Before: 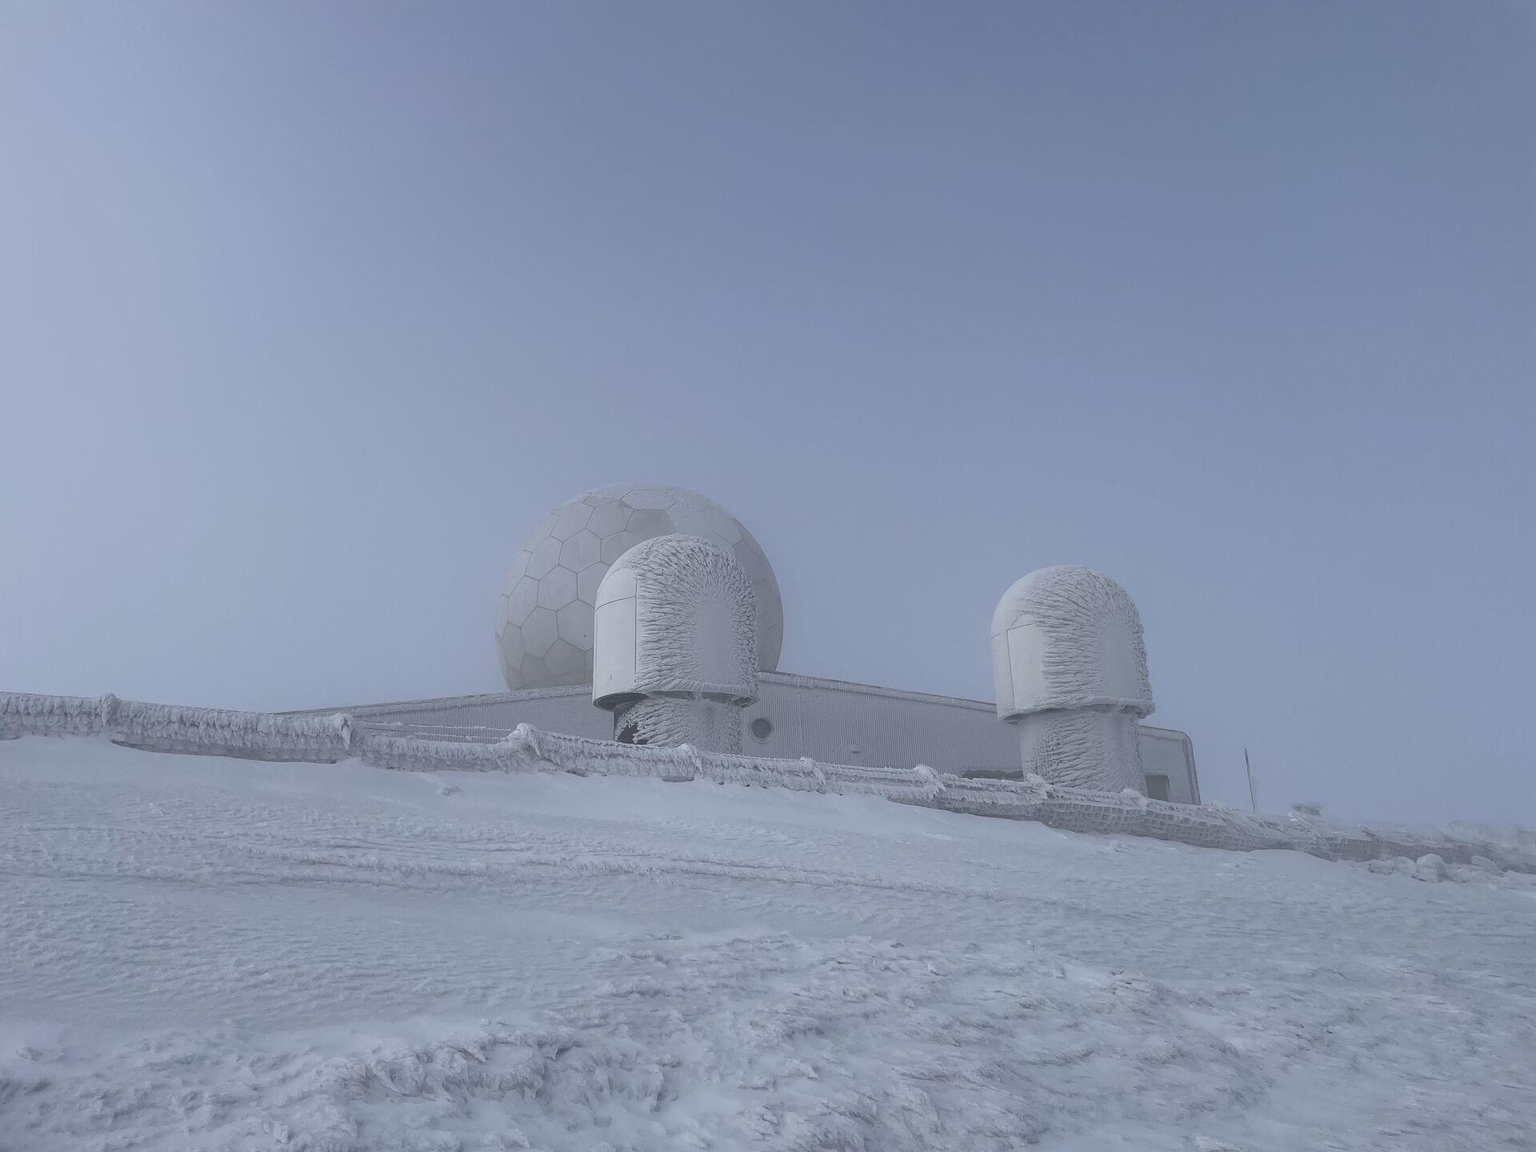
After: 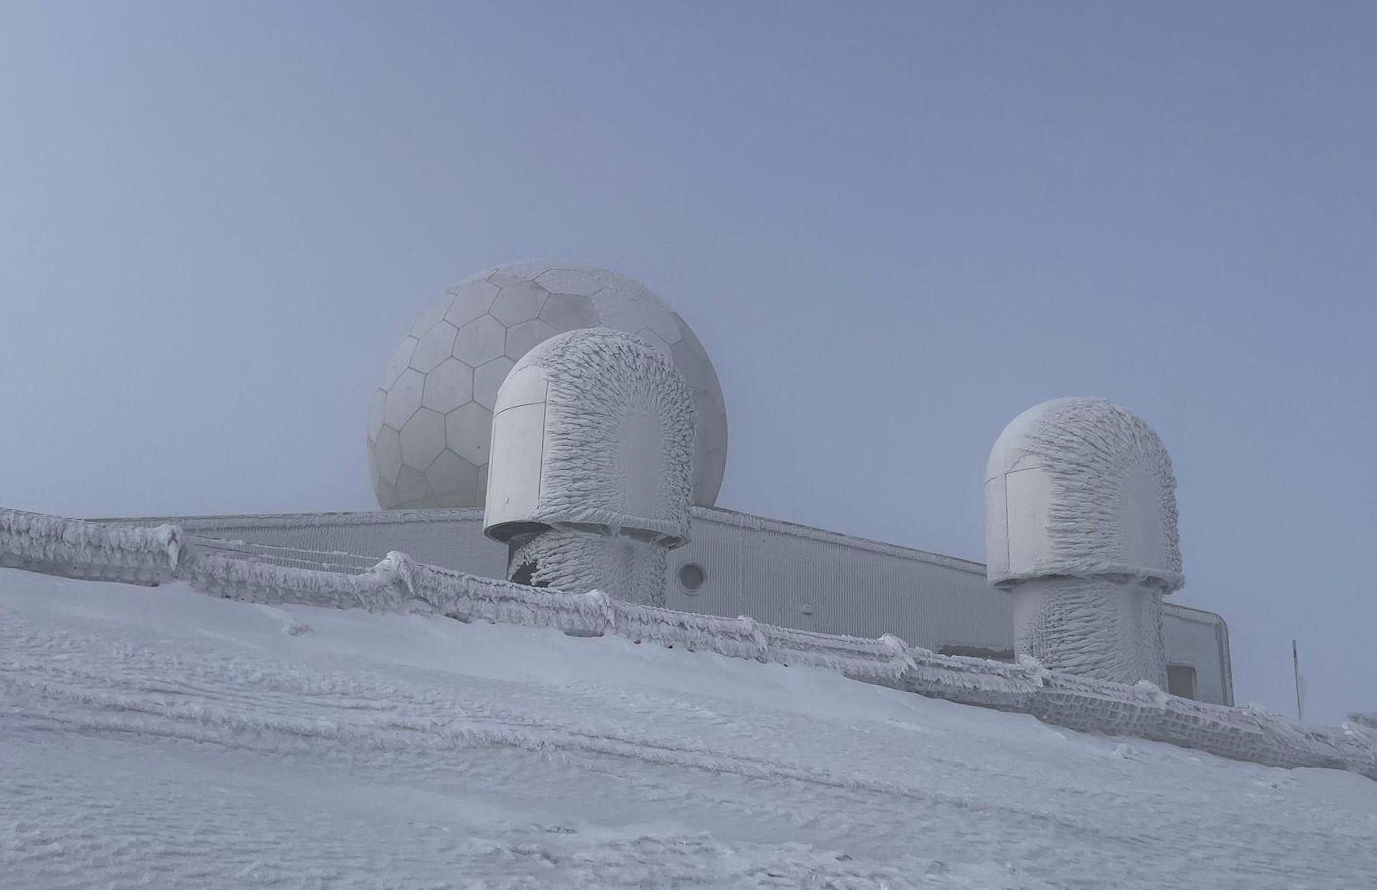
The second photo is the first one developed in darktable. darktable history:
haze removal: compatibility mode true, adaptive false
crop and rotate: angle -3.62°, left 9.887%, top 20.972%, right 12.488%, bottom 12.141%
